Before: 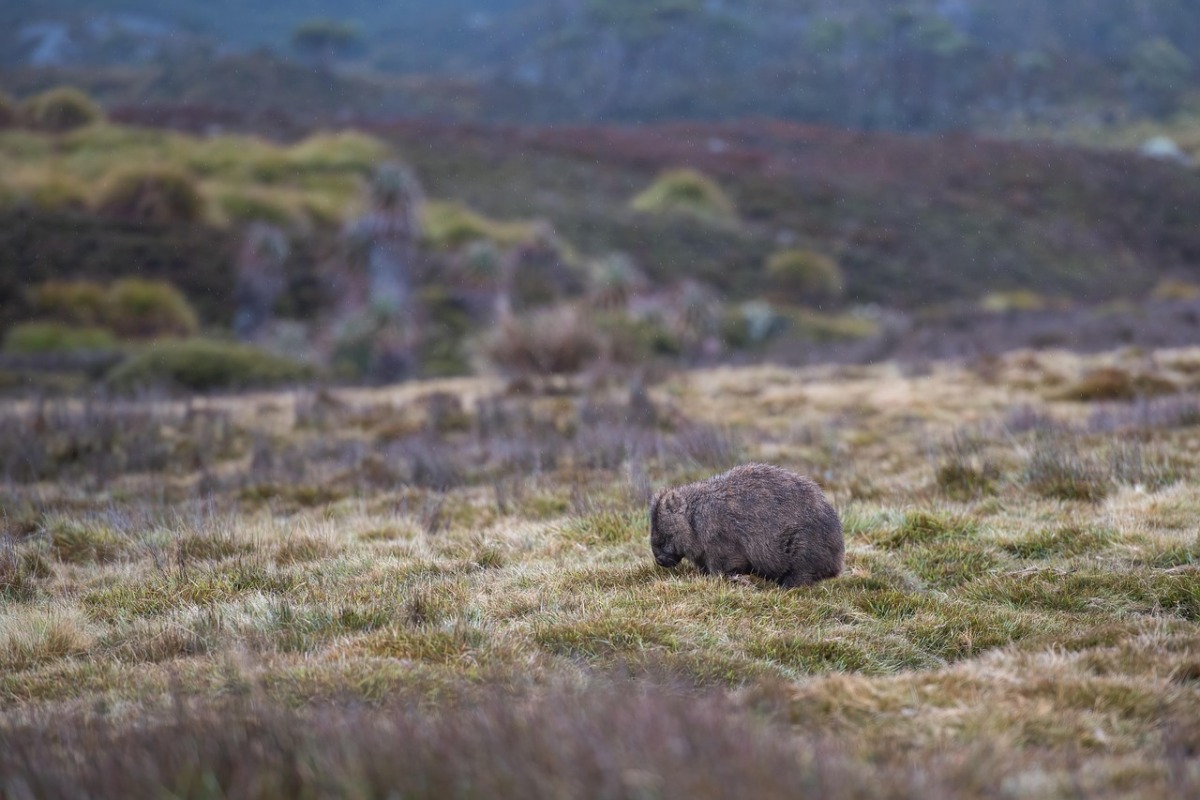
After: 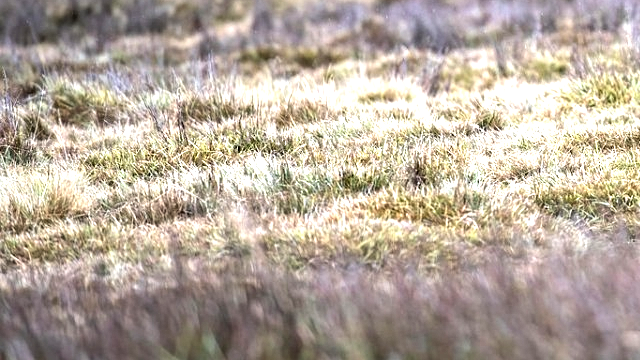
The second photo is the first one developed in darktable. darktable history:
contrast equalizer: octaves 7, y [[0.506, 0.531, 0.562, 0.606, 0.638, 0.669], [0.5 ×6], [0.5 ×6], [0 ×6], [0 ×6]]
exposure: black level correction 0, exposure 1.015 EV, compensate exposure bias true, compensate highlight preservation false
tone equalizer: -8 EV -0.417 EV, -7 EV -0.389 EV, -6 EV -0.333 EV, -5 EV -0.222 EV, -3 EV 0.222 EV, -2 EV 0.333 EV, -1 EV 0.389 EV, +0 EV 0.417 EV, edges refinement/feathering 500, mask exposure compensation -1.57 EV, preserve details no
crop and rotate: top 54.778%, right 46.61%, bottom 0.159%
